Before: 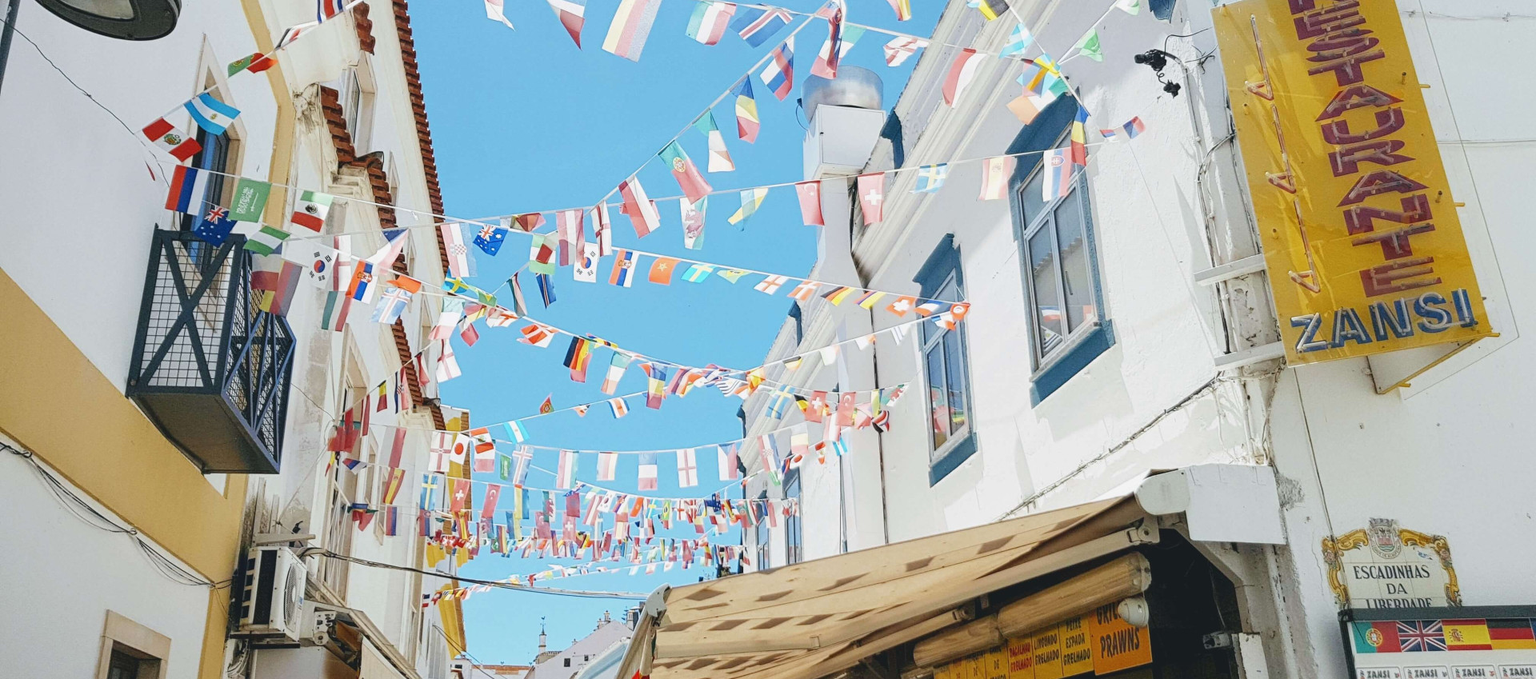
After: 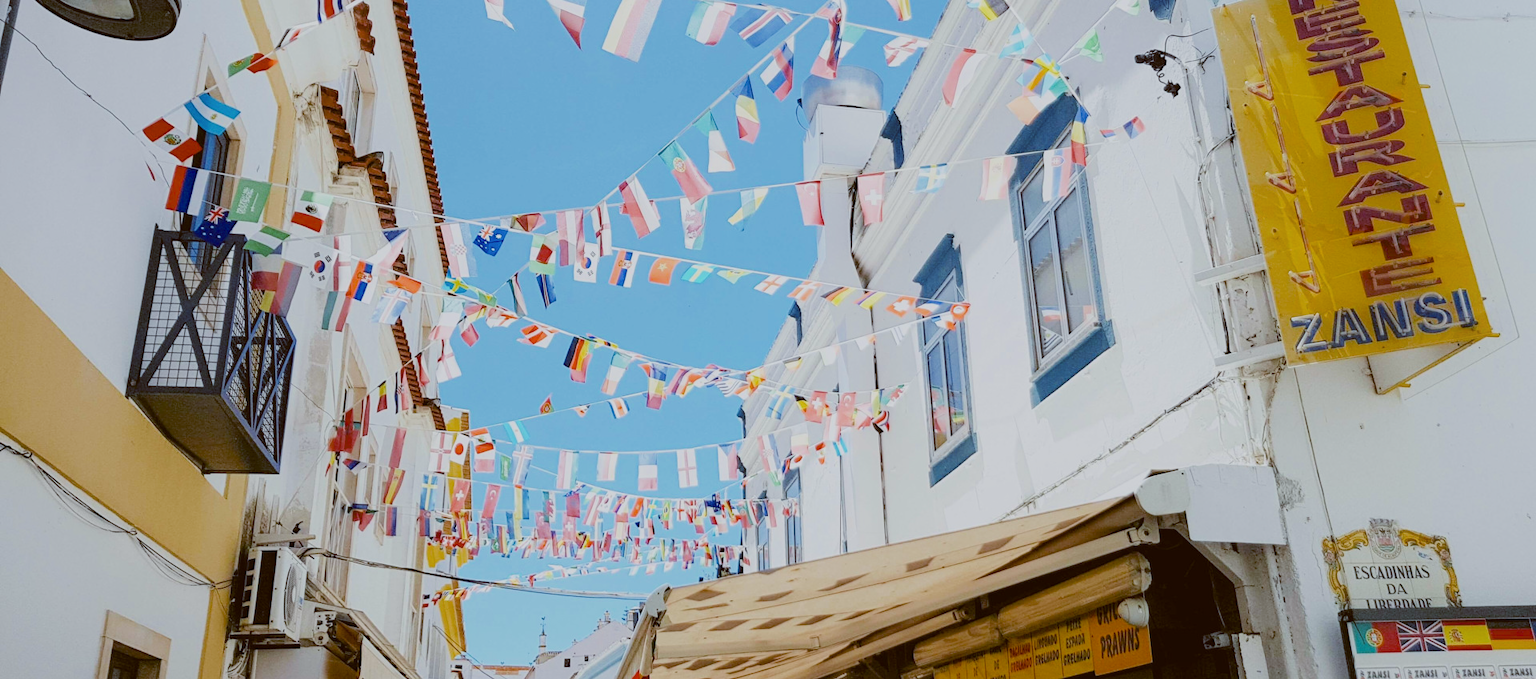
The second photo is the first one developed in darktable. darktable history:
shadows and highlights: radius 93.07, shadows -14.46, white point adjustment 0.23, highlights 31.48, compress 48.23%, highlights color adjustment 52.79%, soften with gaussian
filmic rgb: black relative exposure -7.65 EV, white relative exposure 4.56 EV, hardness 3.61
tone curve: color space Lab, linked channels, preserve colors none
color balance rgb: perceptual saturation grading › global saturation 8.89%, saturation formula JzAzBz (2021)
color balance: lift [1, 1.015, 1.004, 0.985], gamma [1, 0.958, 0.971, 1.042], gain [1, 0.956, 0.977, 1.044]
